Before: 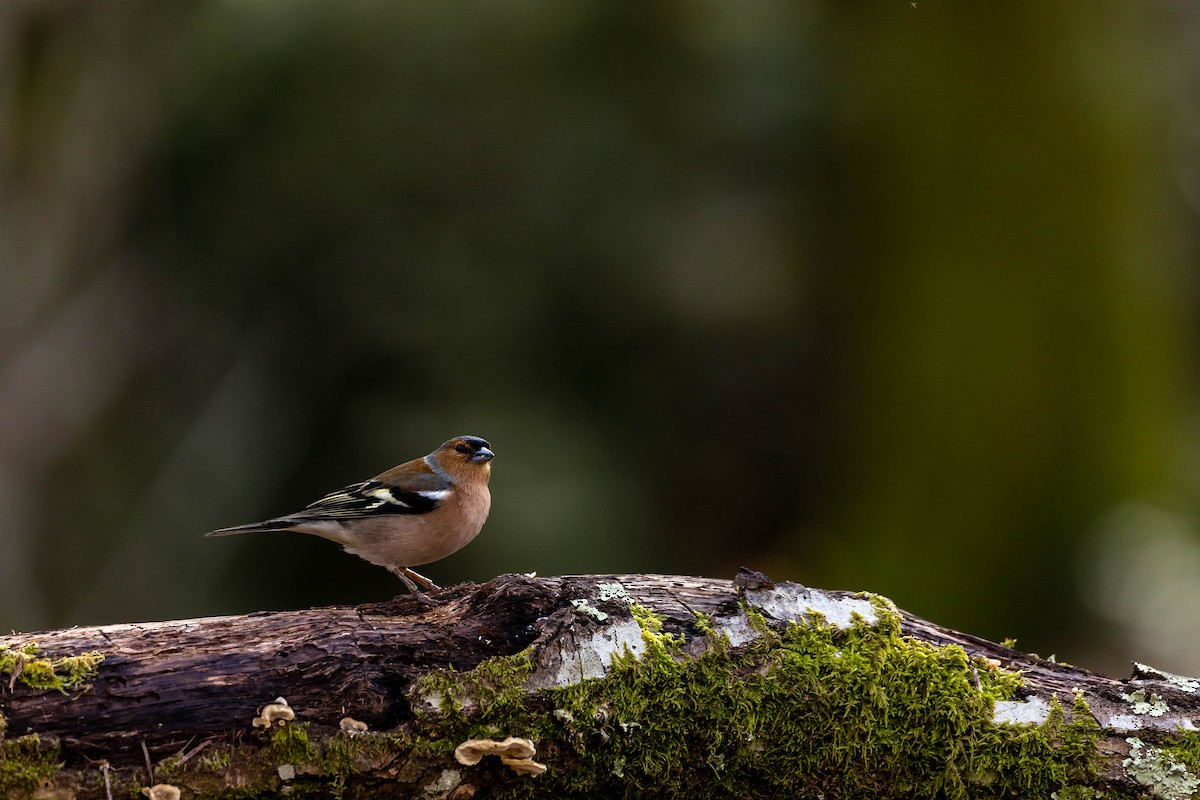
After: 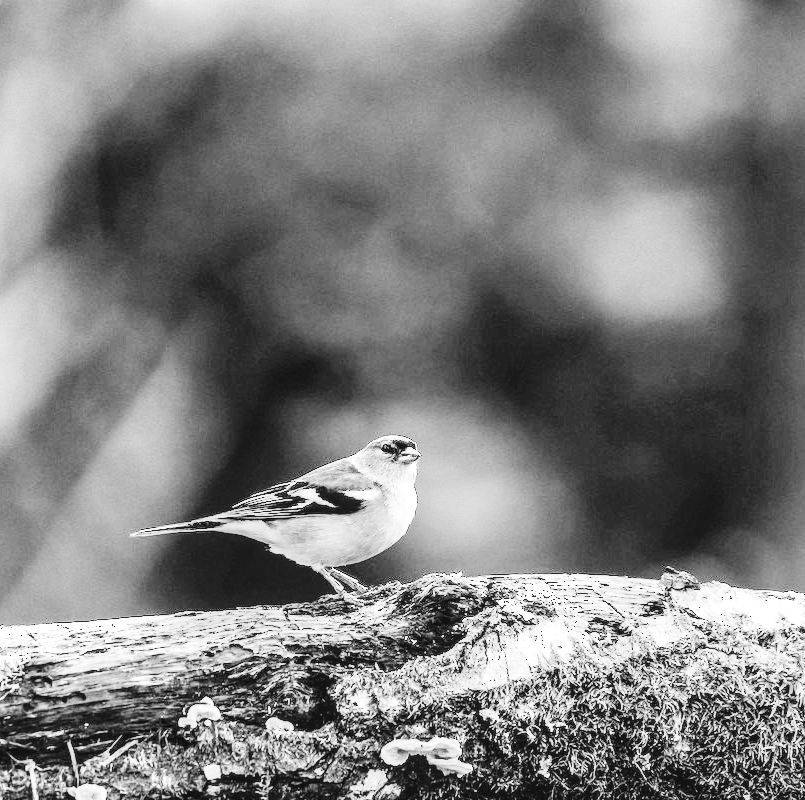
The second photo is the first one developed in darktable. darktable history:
exposure: black level correction 0, exposure 2.336 EV, compensate highlight preservation false
local contrast: on, module defaults
contrast brightness saturation: contrast 0.205, brightness 0.162, saturation 0.225
color calibration: output gray [0.253, 0.26, 0.487, 0], illuminant same as pipeline (D50), adaptation XYZ, x 0.346, y 0.358, temperature 5008 K
tone curve: curves: ch0 [(0.003, 0.029) (0.037, 0.036) (0.149, 0.117) (0.297, 0.318) (0.422, 0.474) (0.531, 0.6) (0.743, 0.809) (0.877, 0.901) (1, 0.98)]; ch1 [(0, 0) (0.305, 0.325) (0.453, 0.437) (0.482, 0.479) (0.501, 0.5) (0.506, 0.503) (0.567, 0.572) (0.605, 0.608) (0.668, 0.69) (1, 1)]; ch2 [(0, 0) (0.313, 0.306) (0.4, 0.399) (0.45, 0.48) (0.499, 0.502) (0.512, 0.523) (0.57, 0.595) (0.653, 0.662) (1, 1)], preserve colors none
crop and rotate: left 6.214%, right 26.636%
base curve: curves: ch0 [(0, 0) (0.028, 0.03) (0.121, 0.232) (0.46, 0.748) (0.859, 0.968) (1, 1)]
